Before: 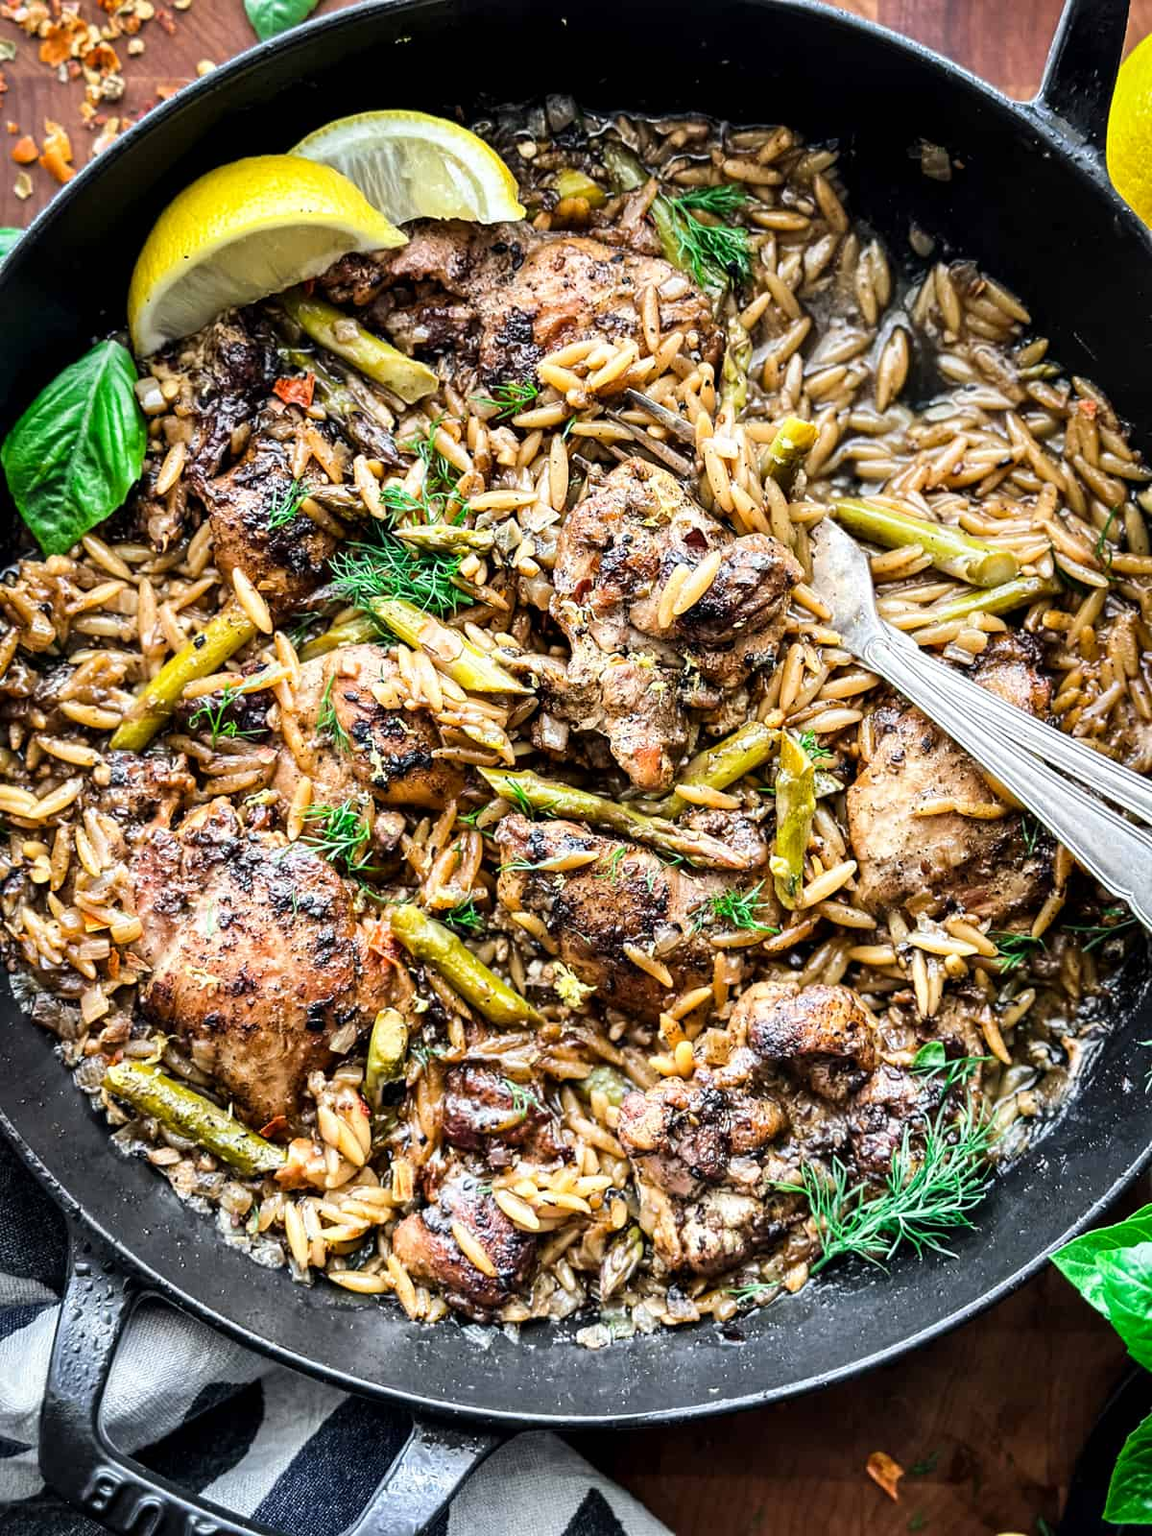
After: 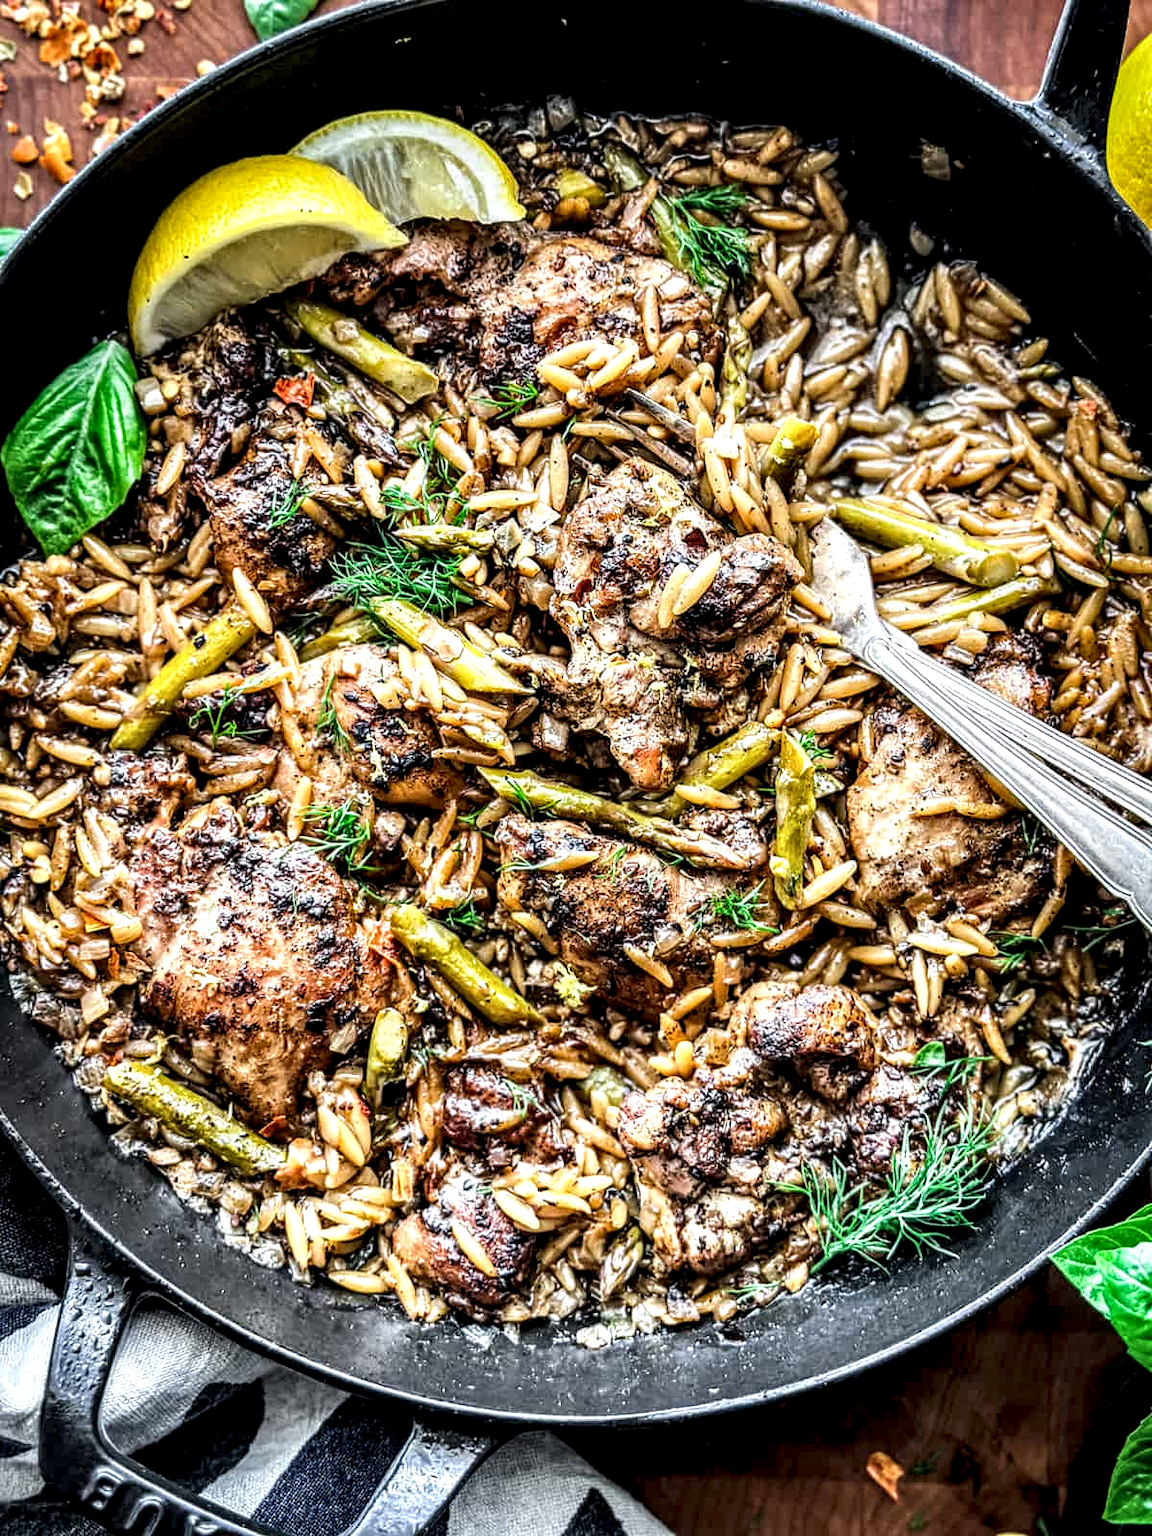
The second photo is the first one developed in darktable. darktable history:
local contrast: highlights 19%, detail 185%
